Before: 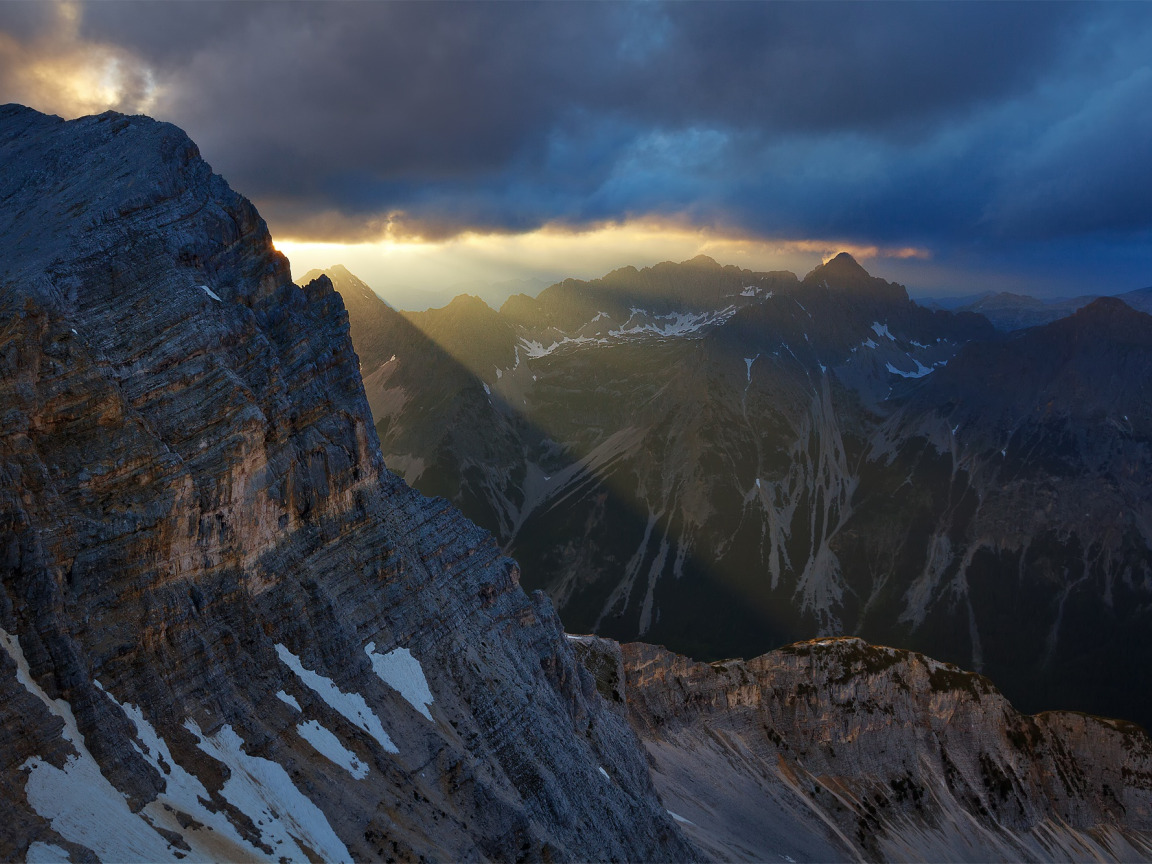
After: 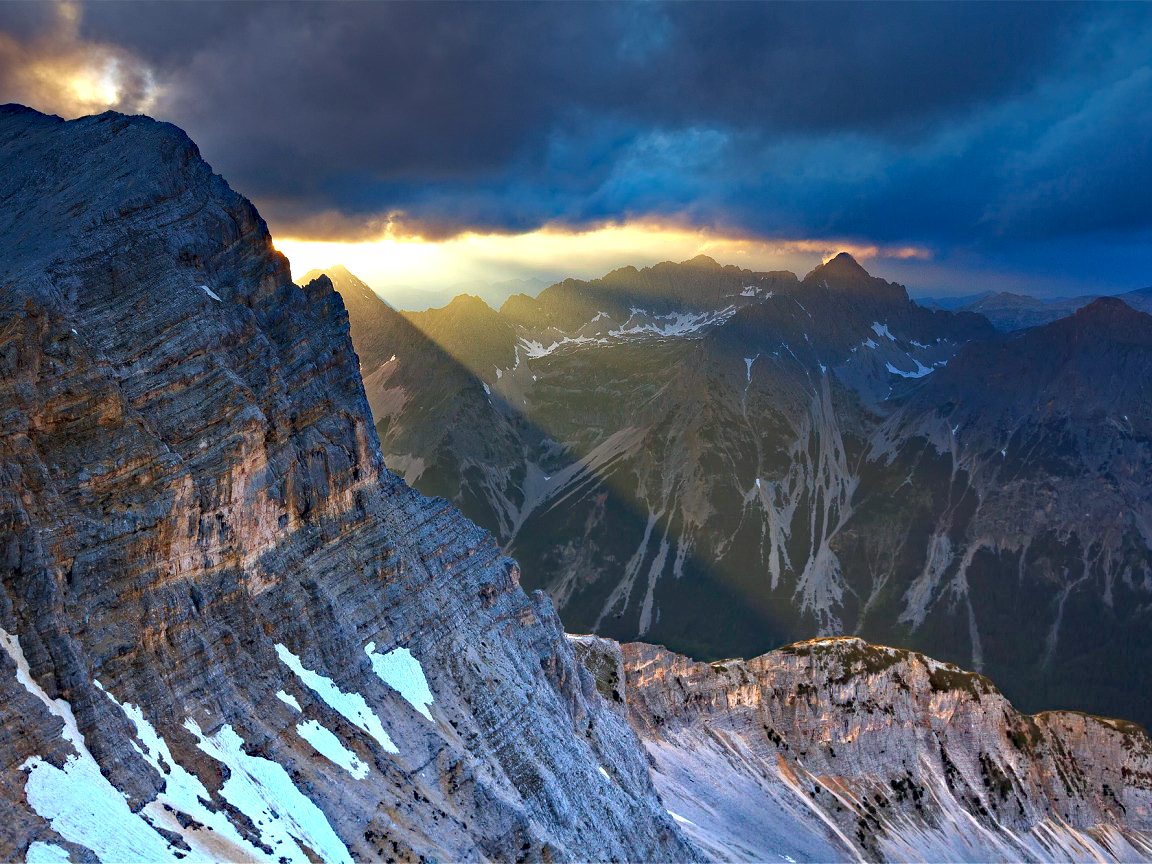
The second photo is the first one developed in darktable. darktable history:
graduated density: density -3.9 EV
haze removal: strength 0.4, distance 0.22, compatibility mode true, adaptive false
